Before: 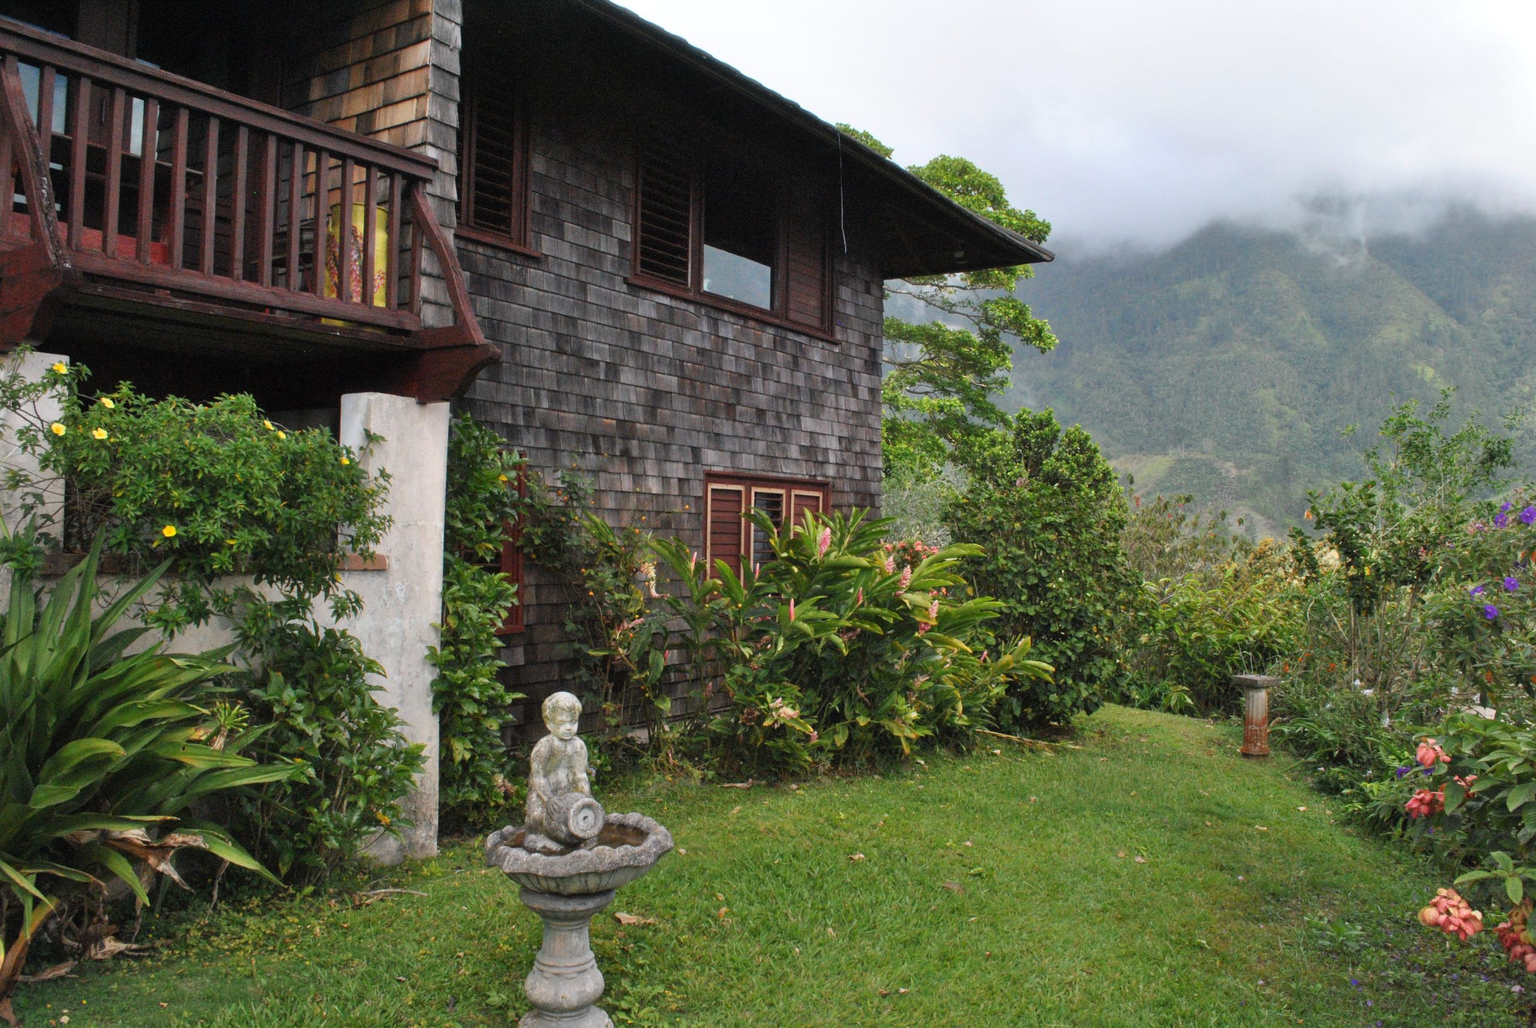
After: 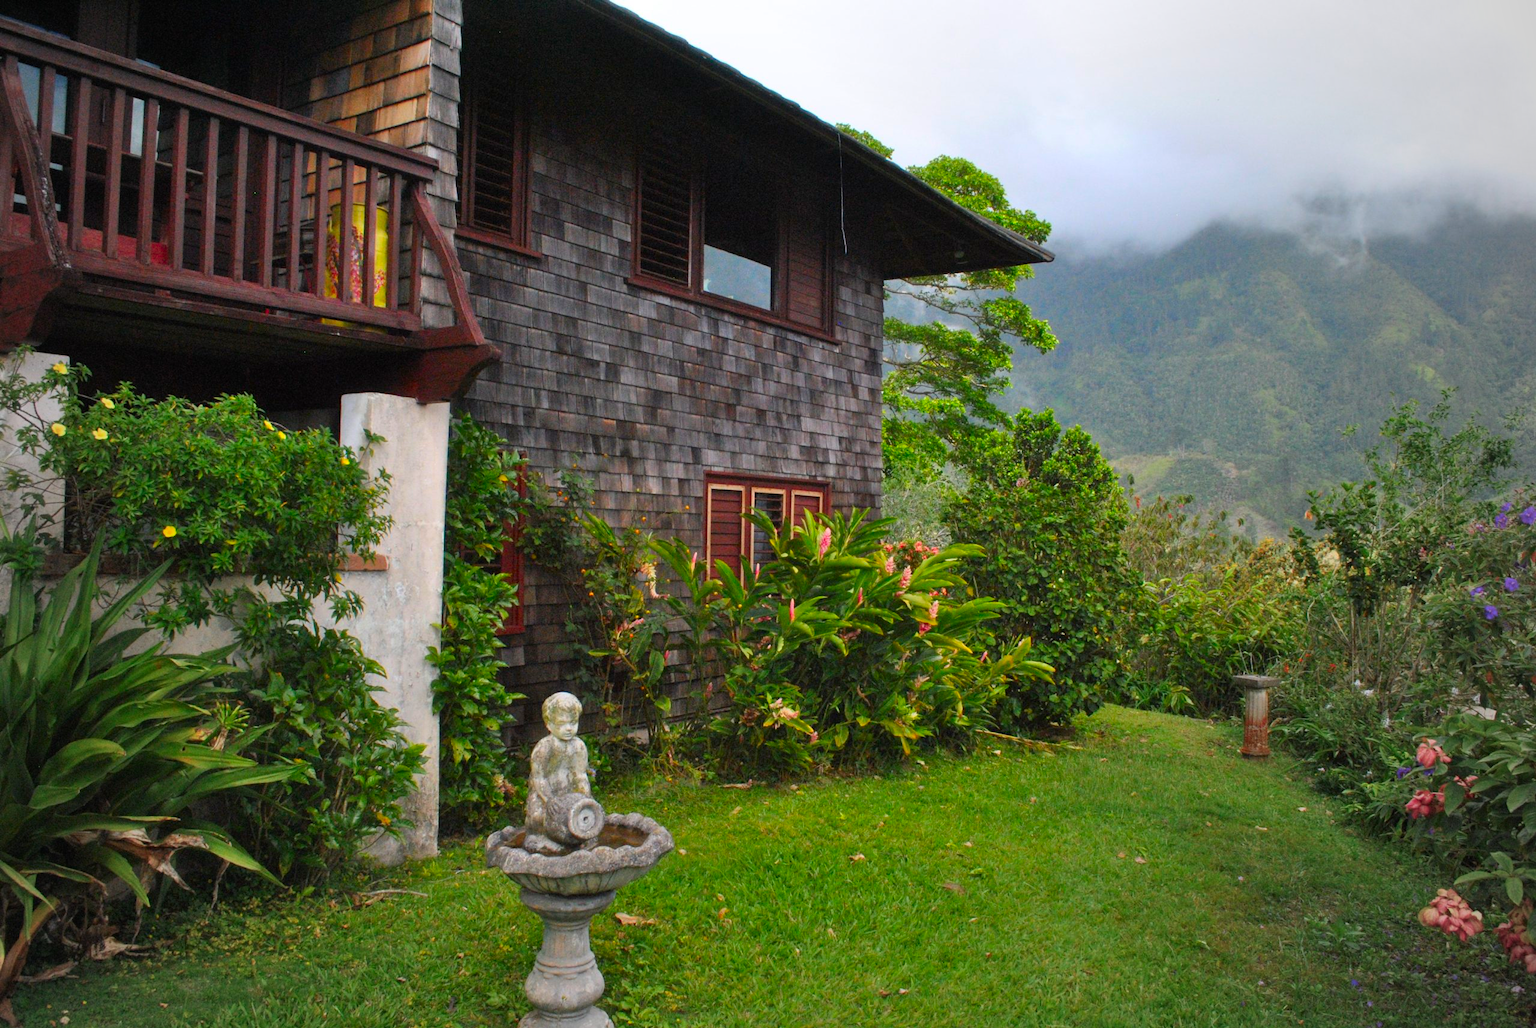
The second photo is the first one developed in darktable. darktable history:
vignetting: fall-off start 72.25%, fall-off radius 108.64%, center (-0.068, -0.314), width/height ratio 0.729
contrast brightness saturation: saturation 0.519
